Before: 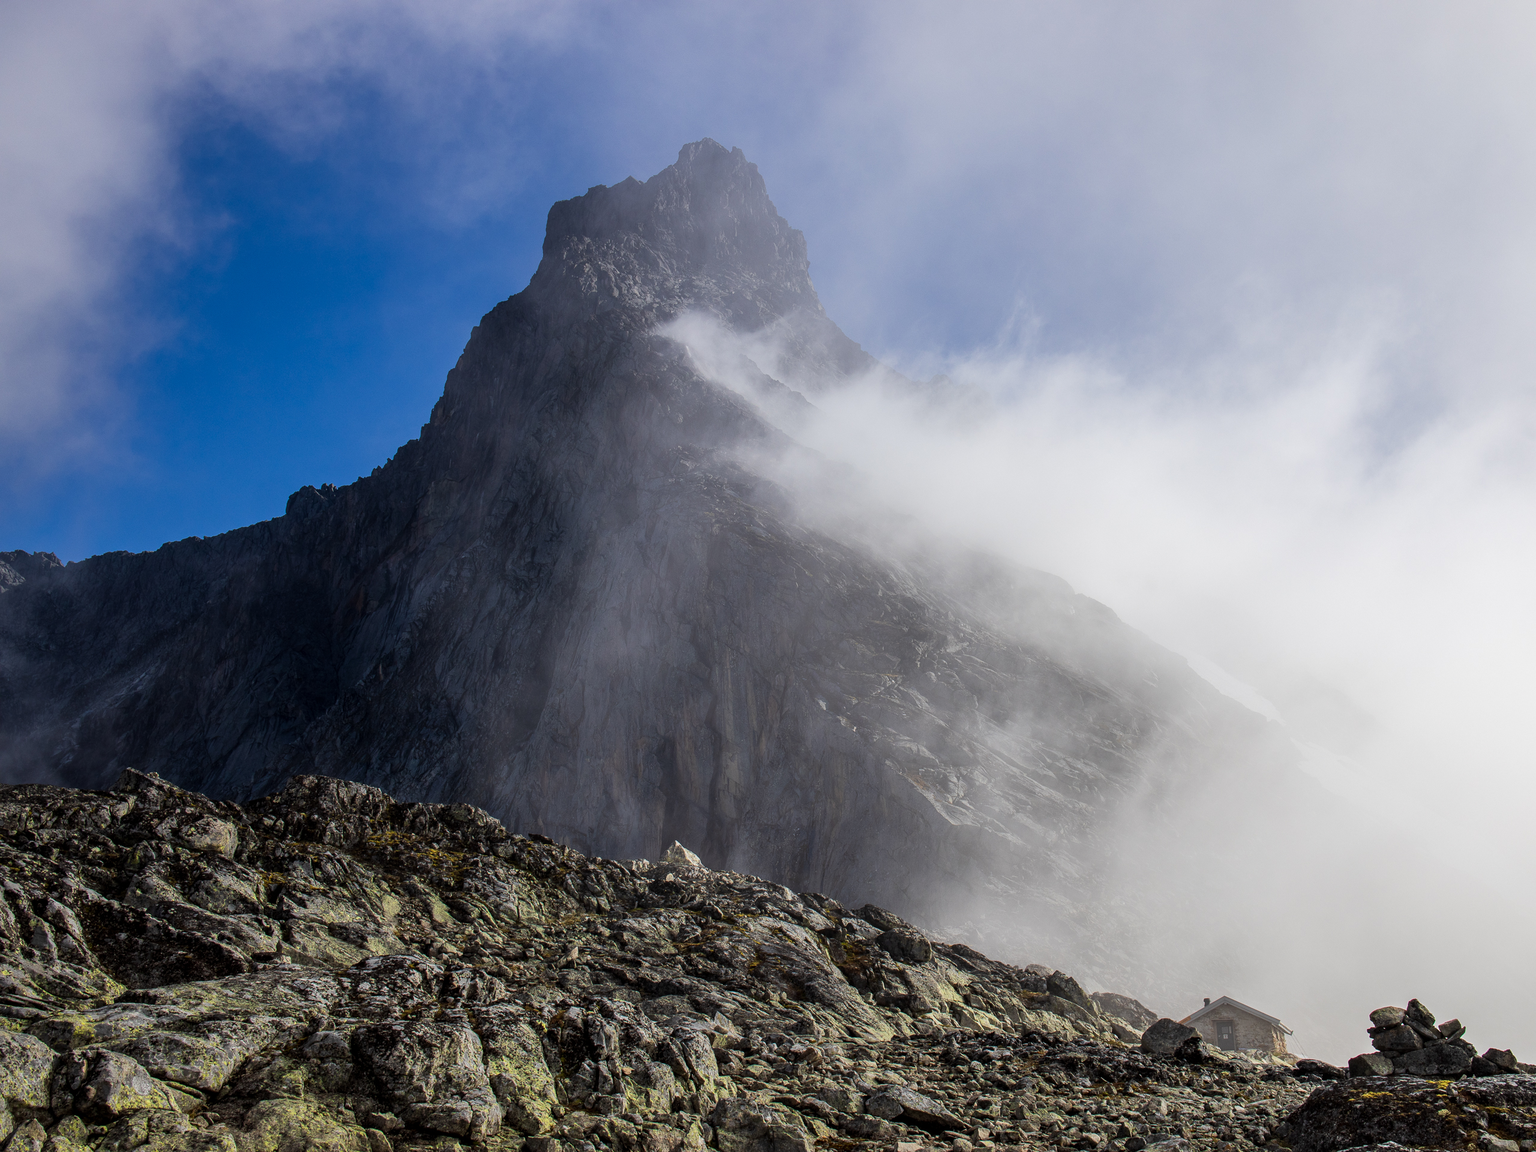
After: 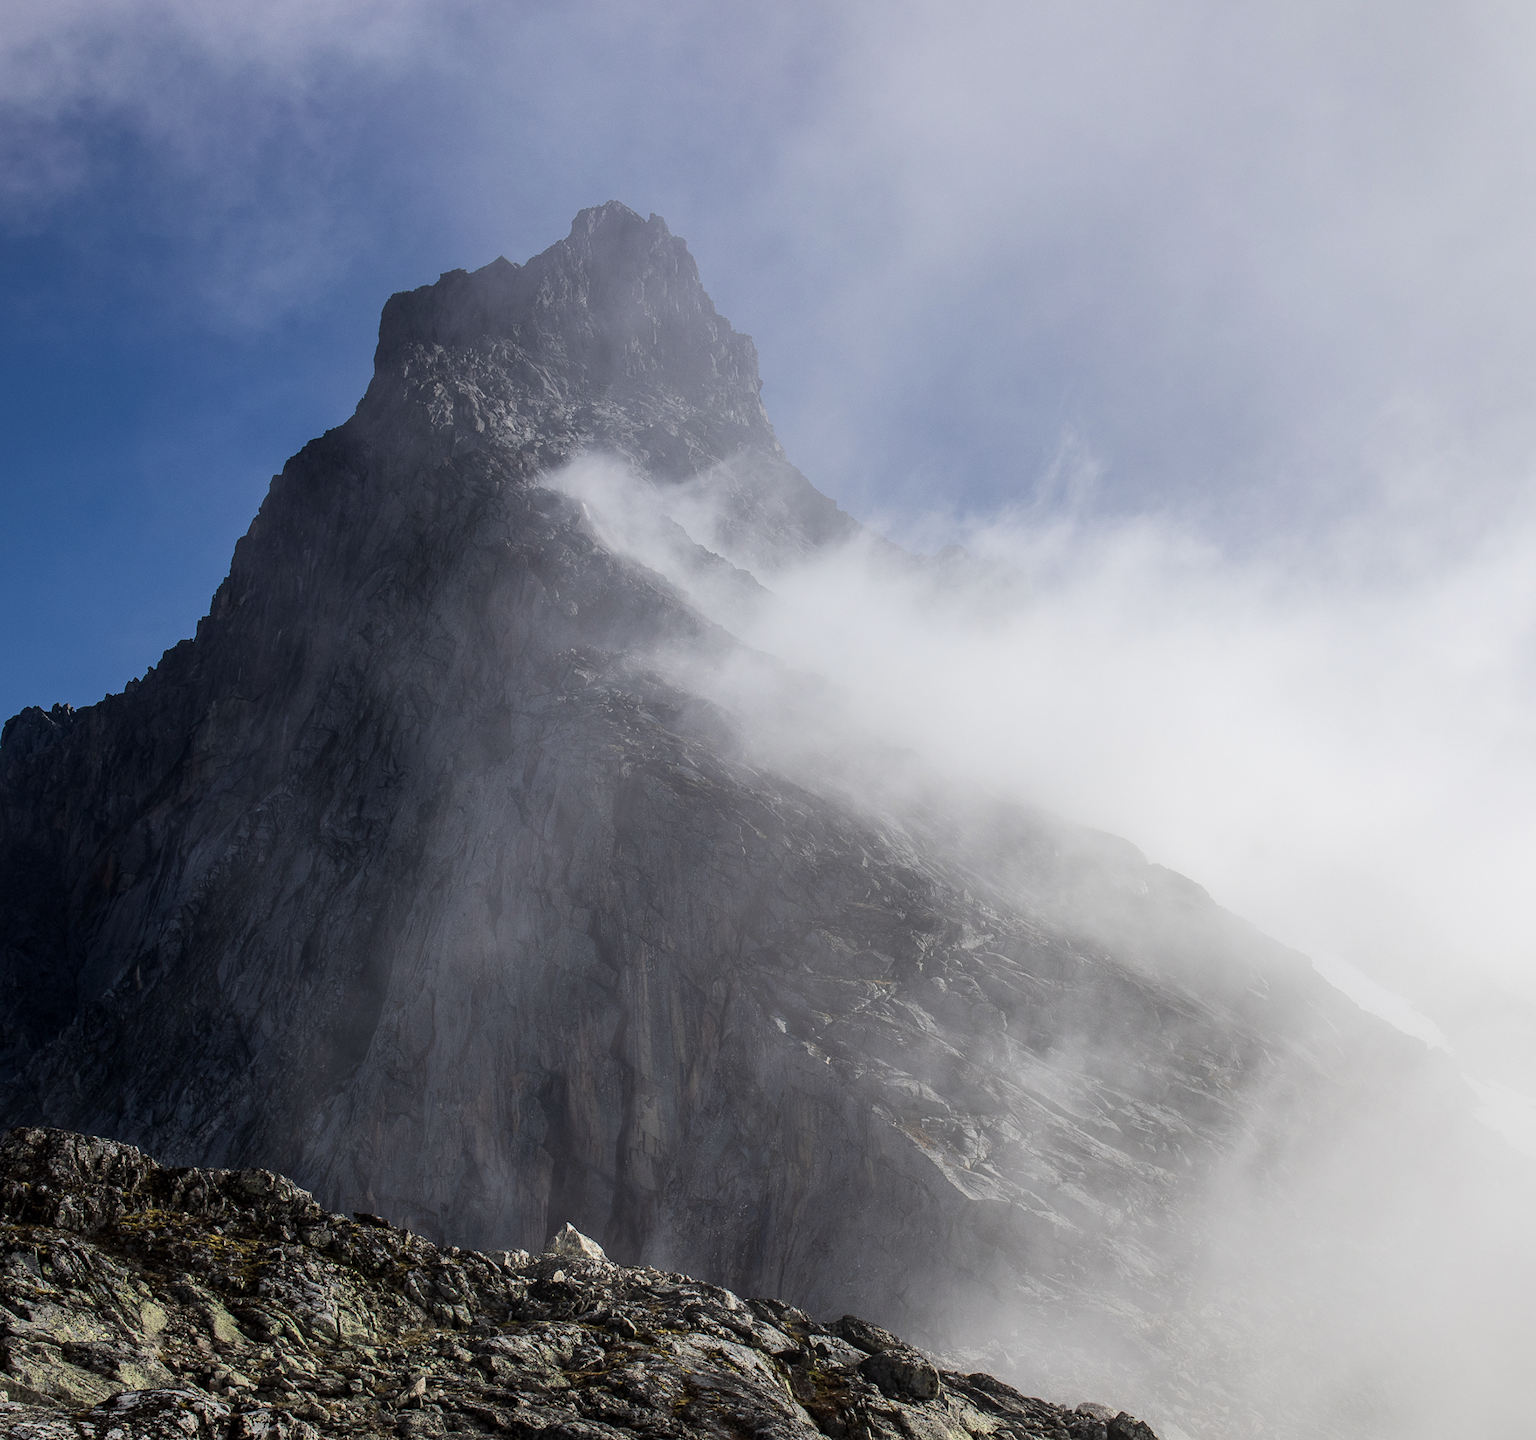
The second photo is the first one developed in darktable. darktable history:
velvia: strength 9.46%
crop: left 18.613%, right 12.176%, bottom 13.99%
contrast brightness saturation: contrast 0.102, saturation -0.284
